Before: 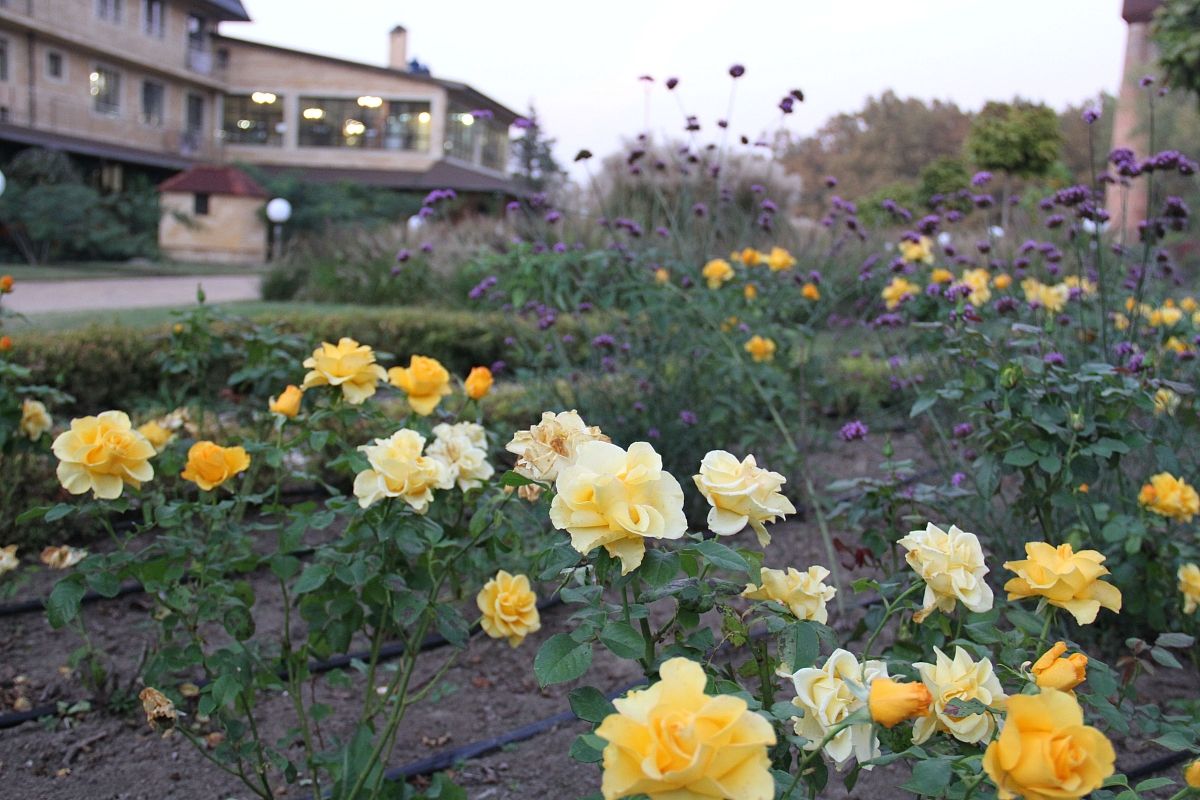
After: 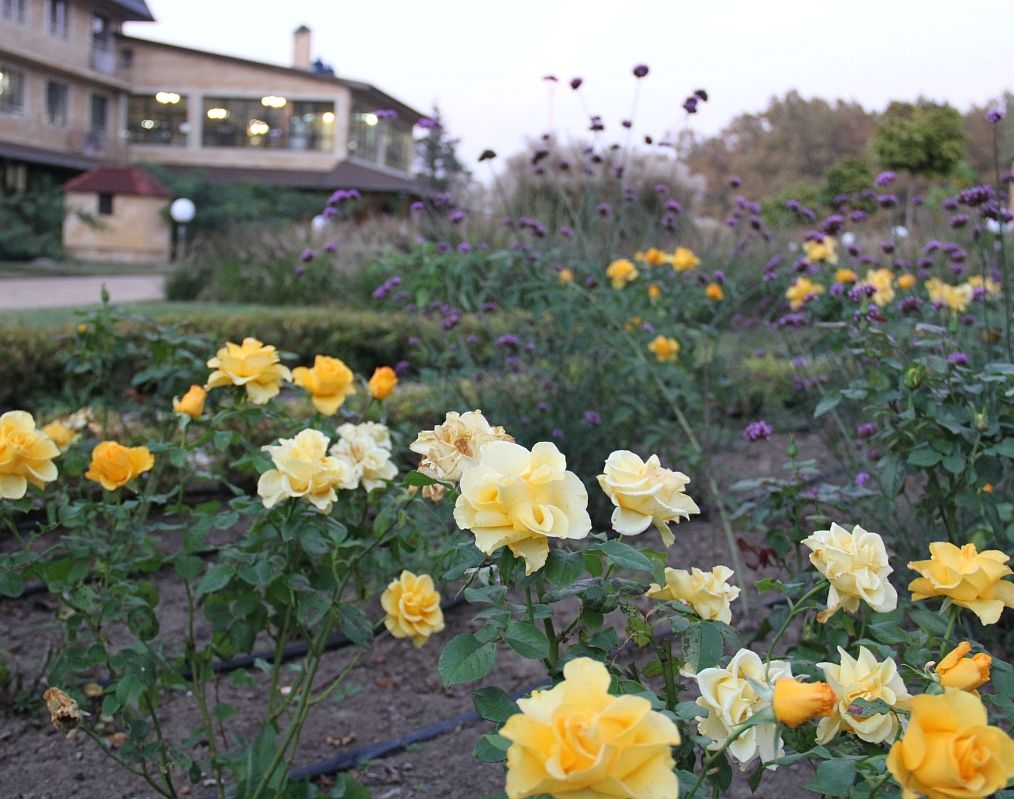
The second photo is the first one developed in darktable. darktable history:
crop: left 8.06%, right 7.384%
